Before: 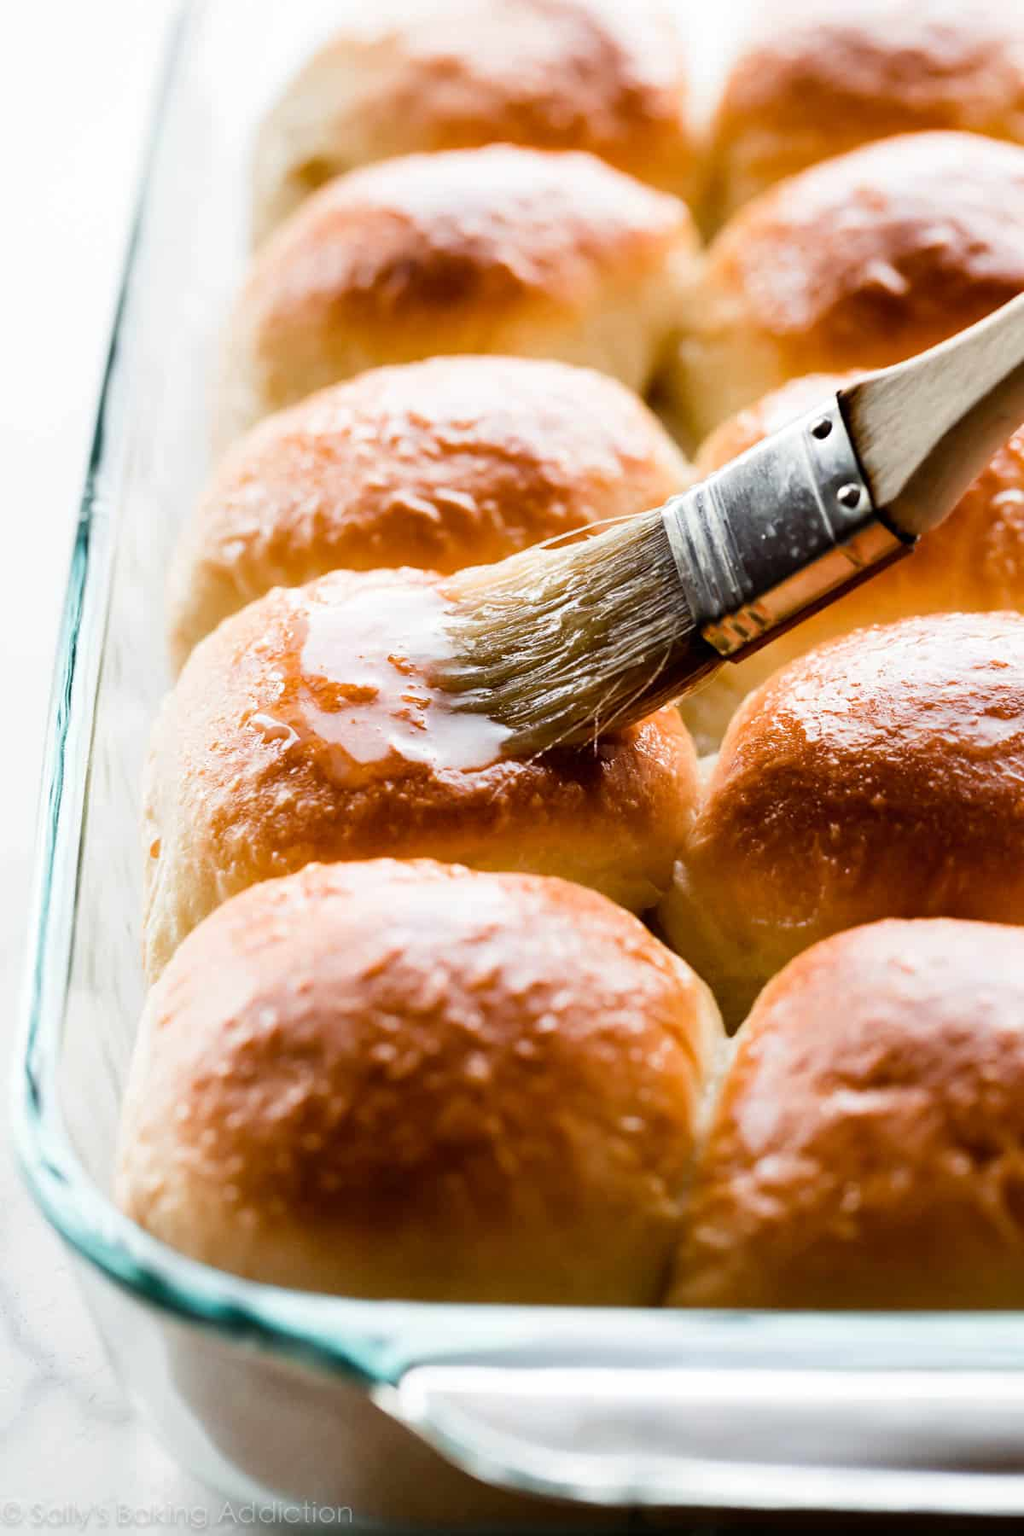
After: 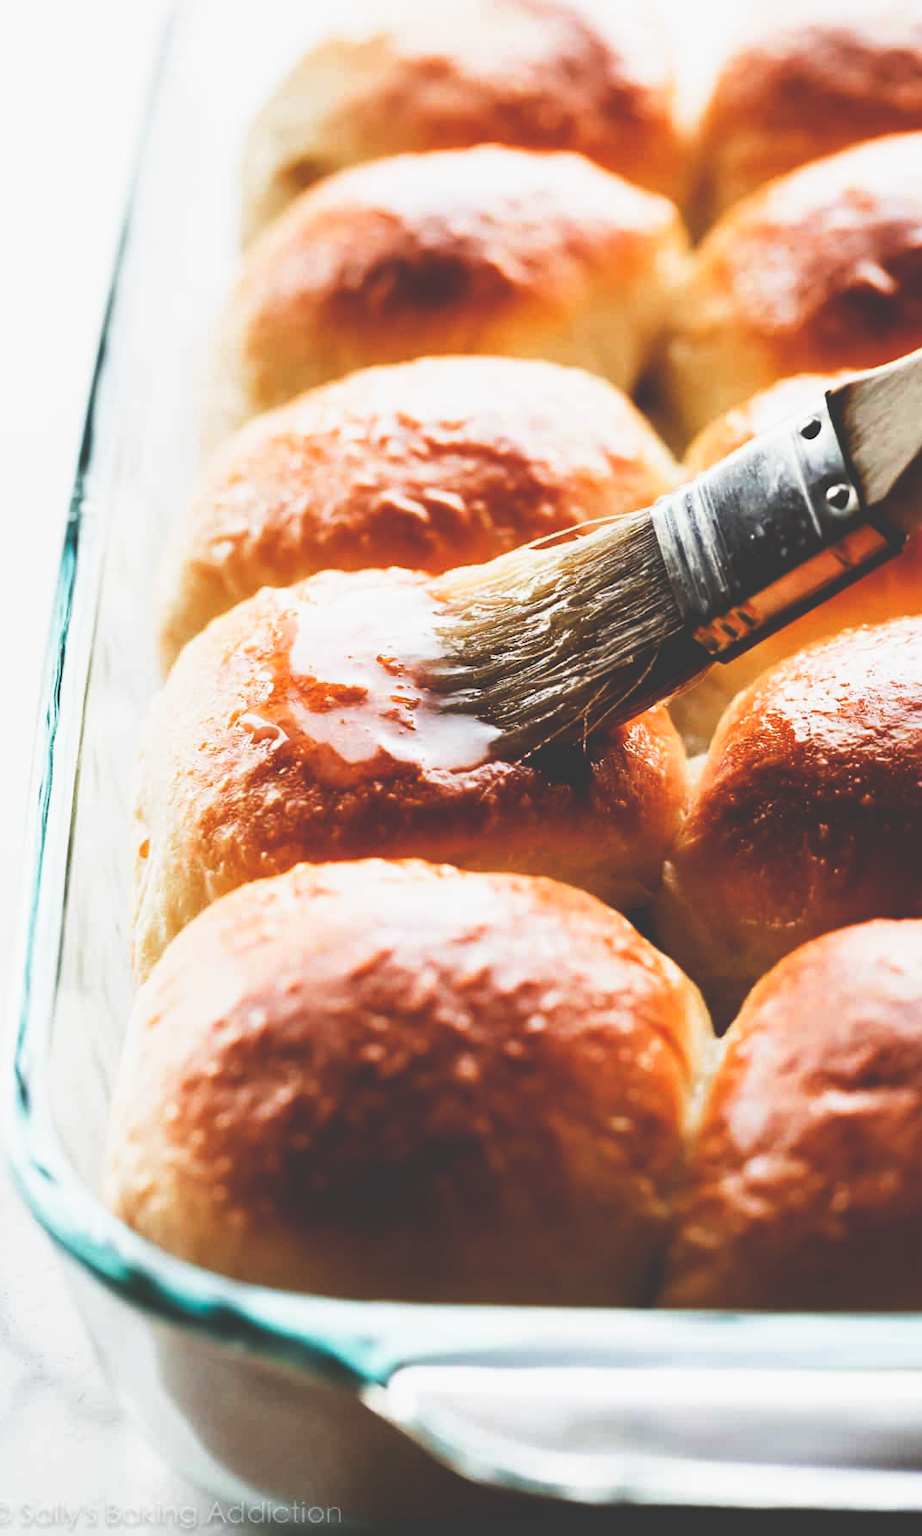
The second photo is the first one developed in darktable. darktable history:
white balance: emerald 1
base curve: curves: ch0 [(0, 0.036) (0.007, 0.037) (0.604, 0.887) (1, 1)], preserve colors none
exposure: black level correction 0.011, exposure -0.478 EV, compensate highlight preservation false
crop and rotate: left 1.088%, right 8.807%
